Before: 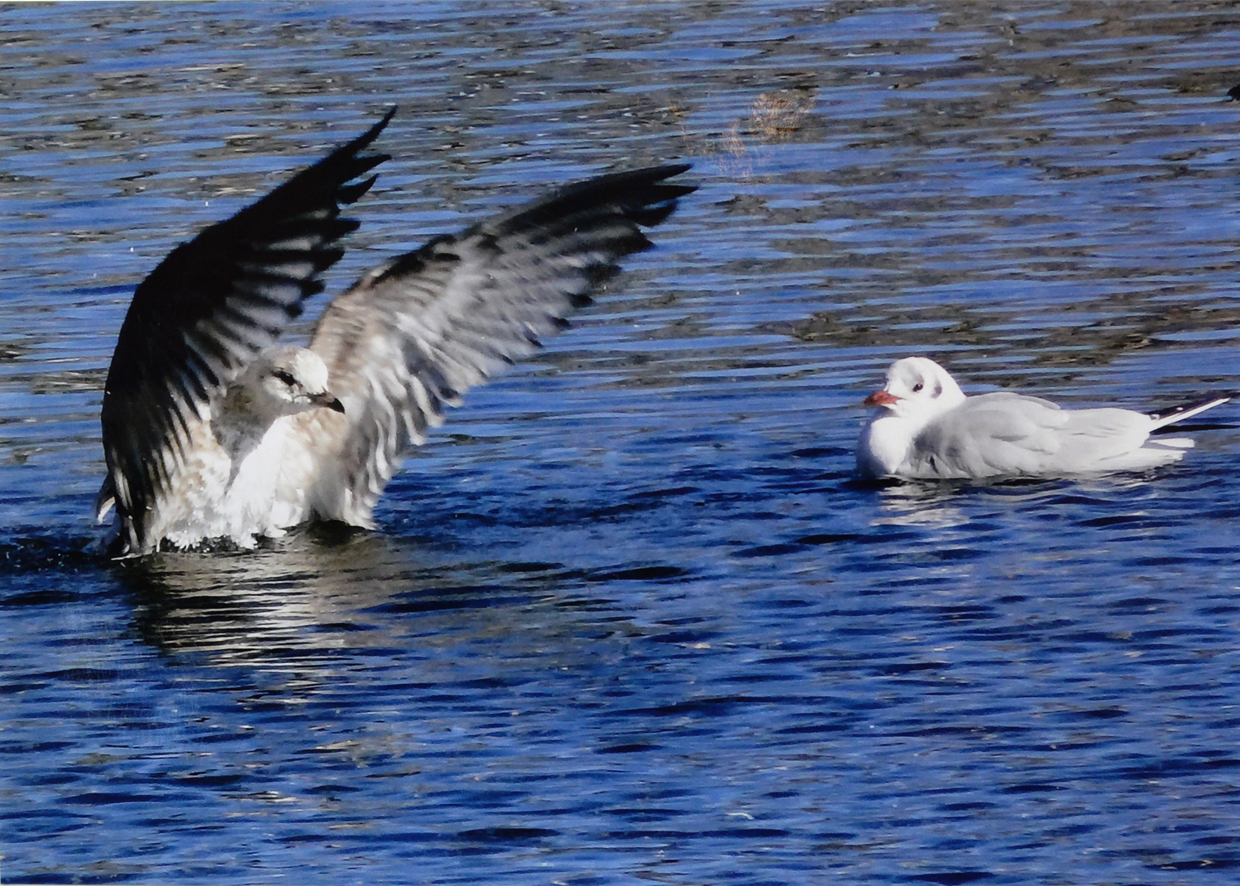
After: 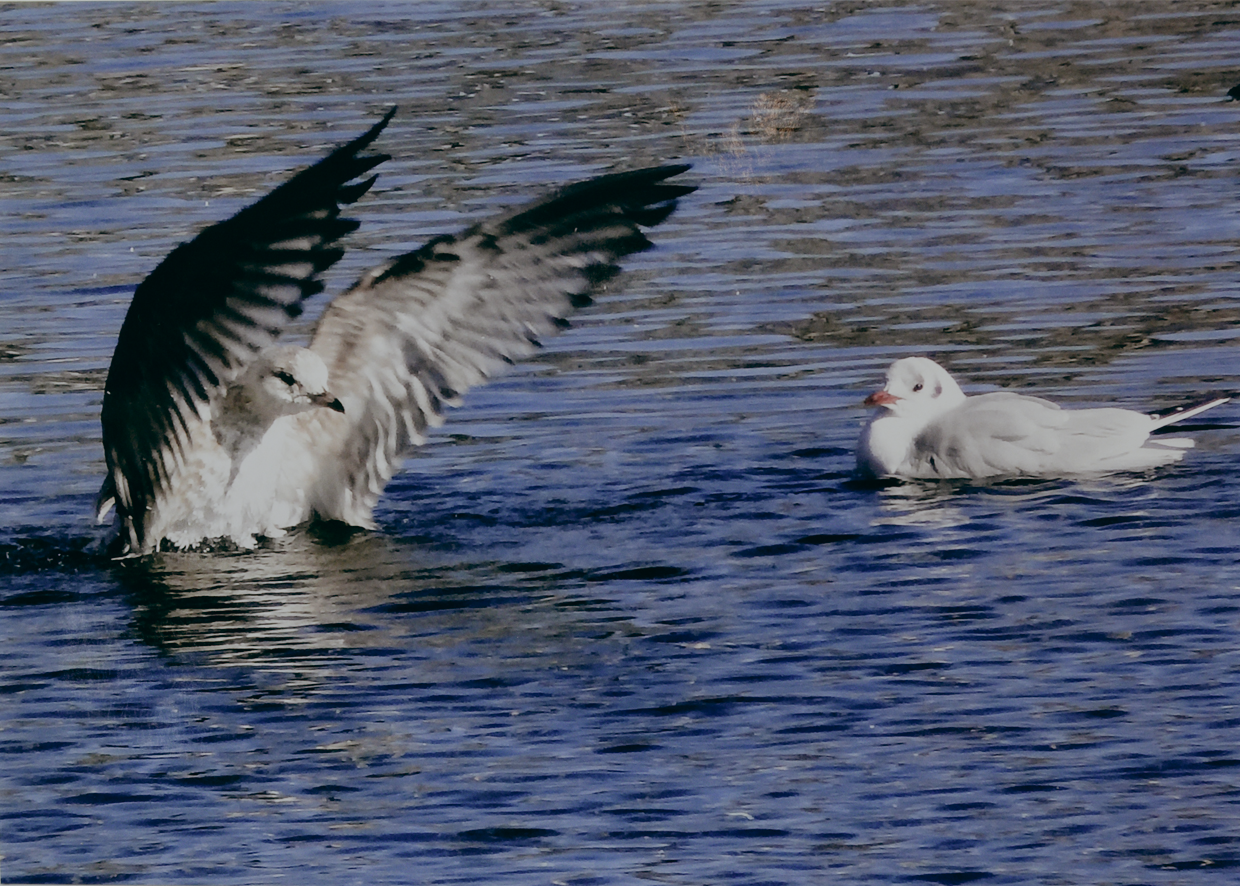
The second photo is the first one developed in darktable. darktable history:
color balance: lift [1, 0.994, 1.002, 1.006], gamma [0.957, 1.081, 1.016, 0.919], gain [0.97, 0.972, 1.01, 1.028], input saturation 91.06%, output saturation 79.8%
sigmoid: contrast 1.05, skew -0.15
